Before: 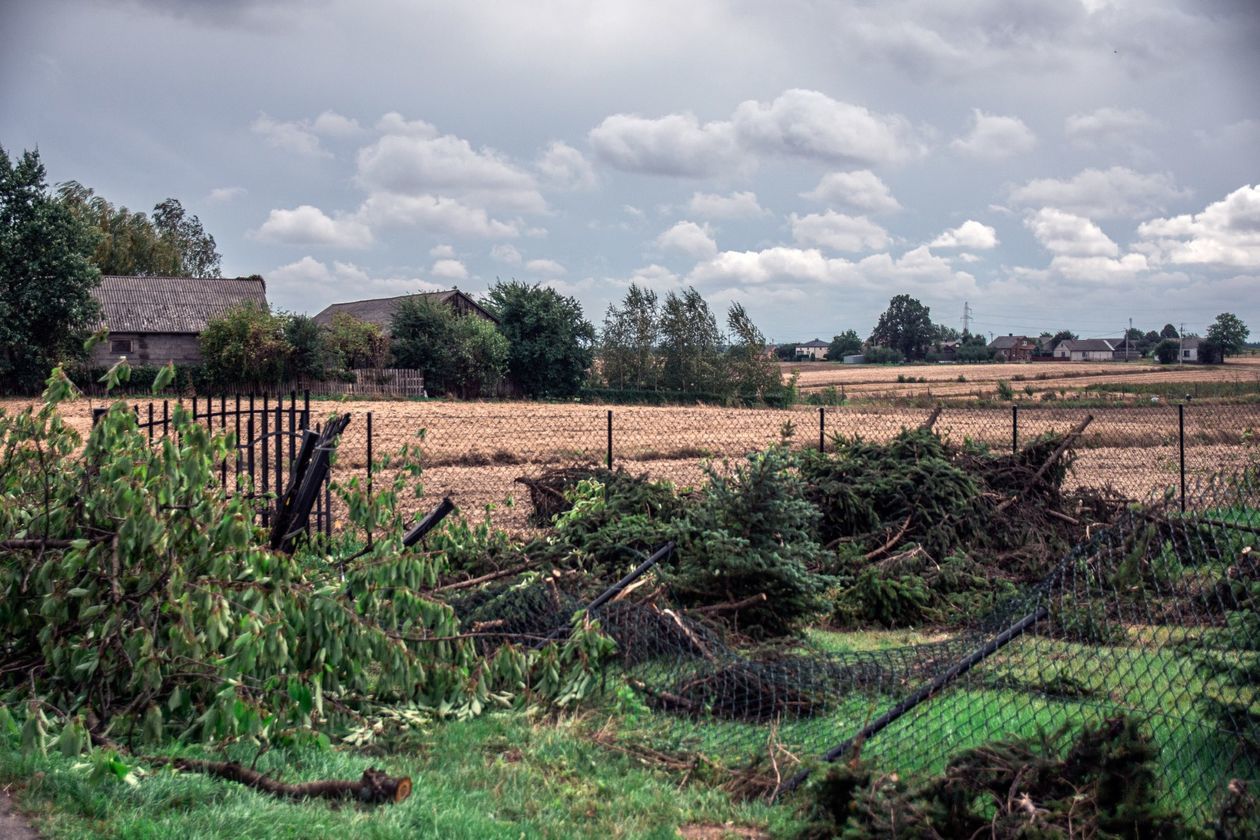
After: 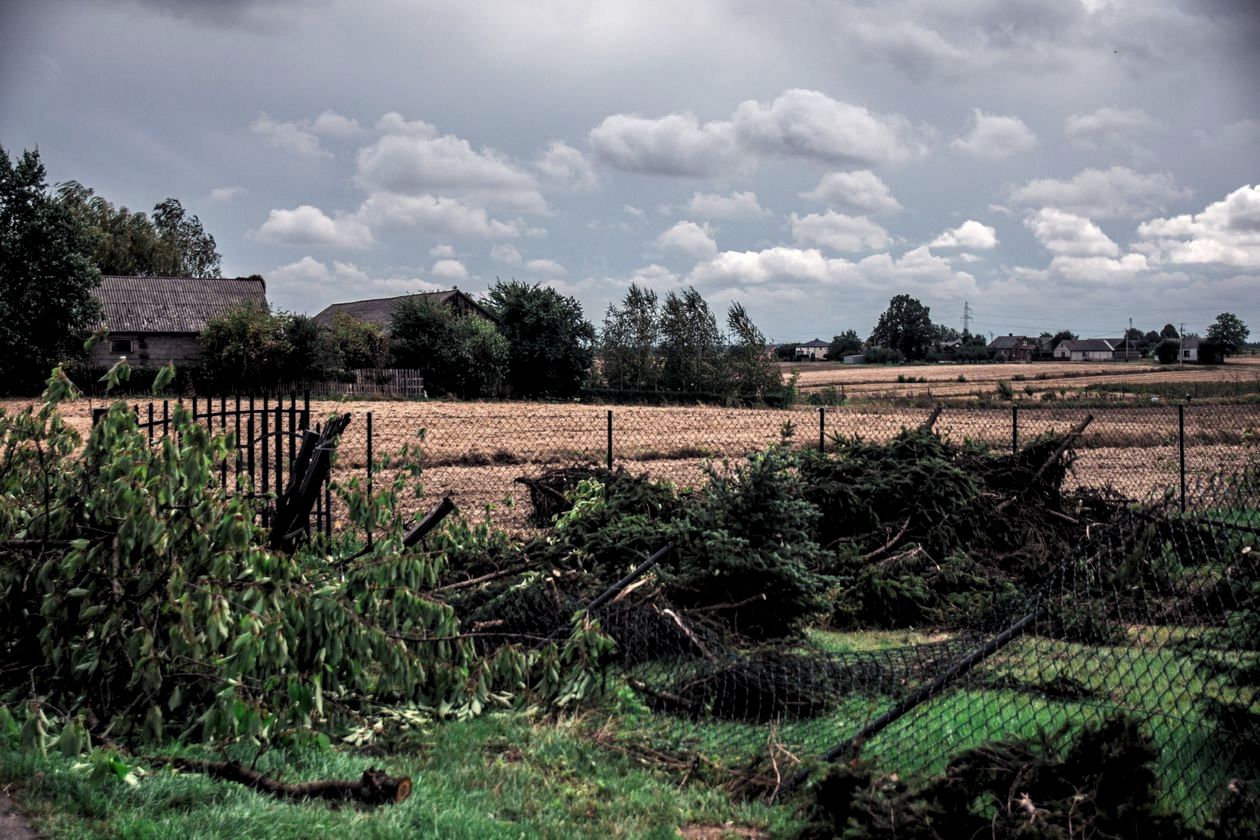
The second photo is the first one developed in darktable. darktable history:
levels: black 3.78%, levels [0.116, 0.574, 1]
